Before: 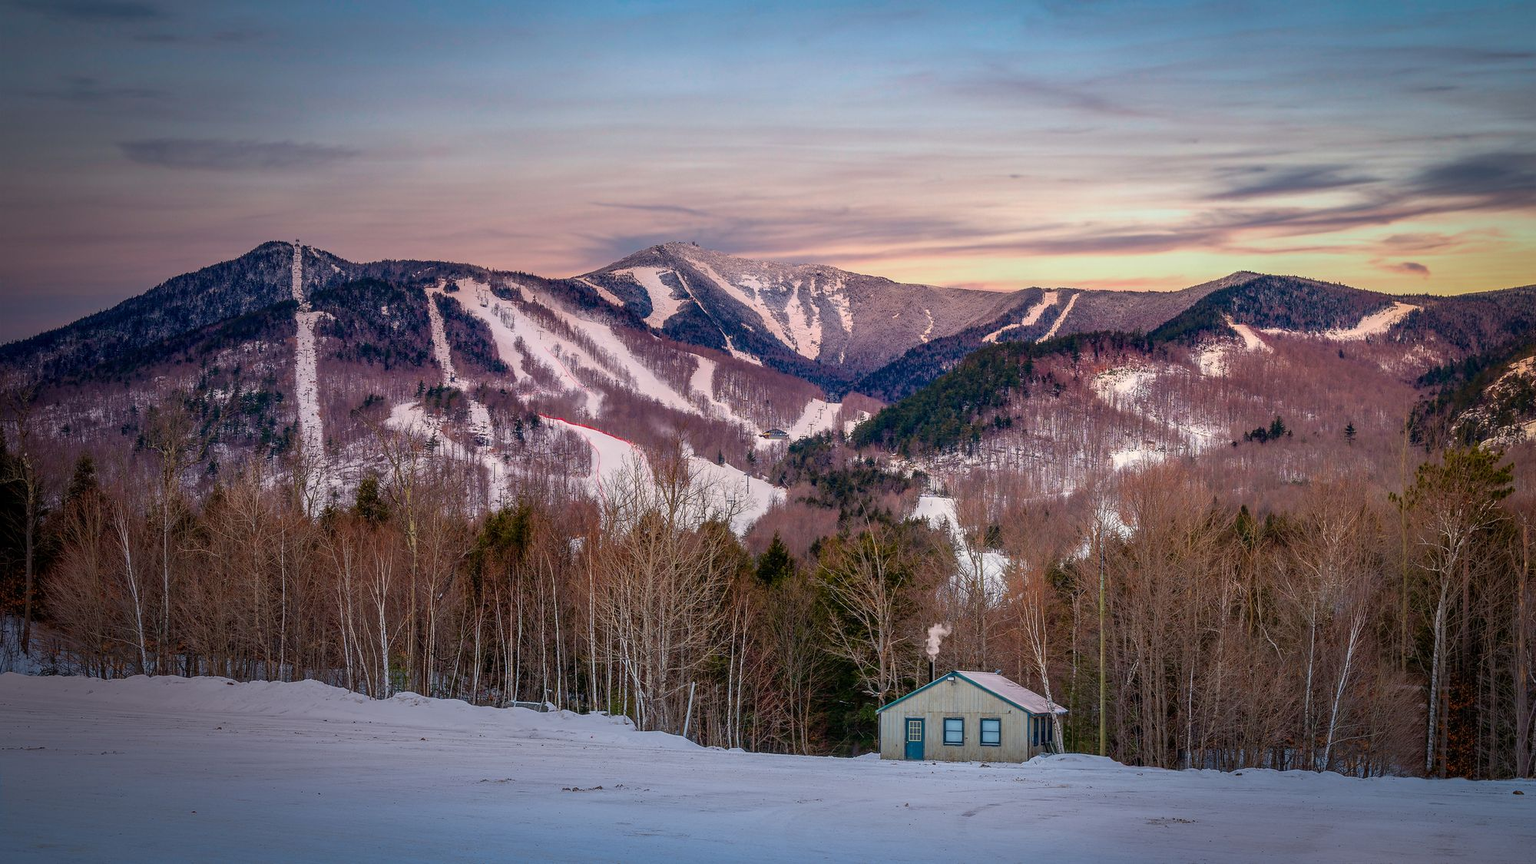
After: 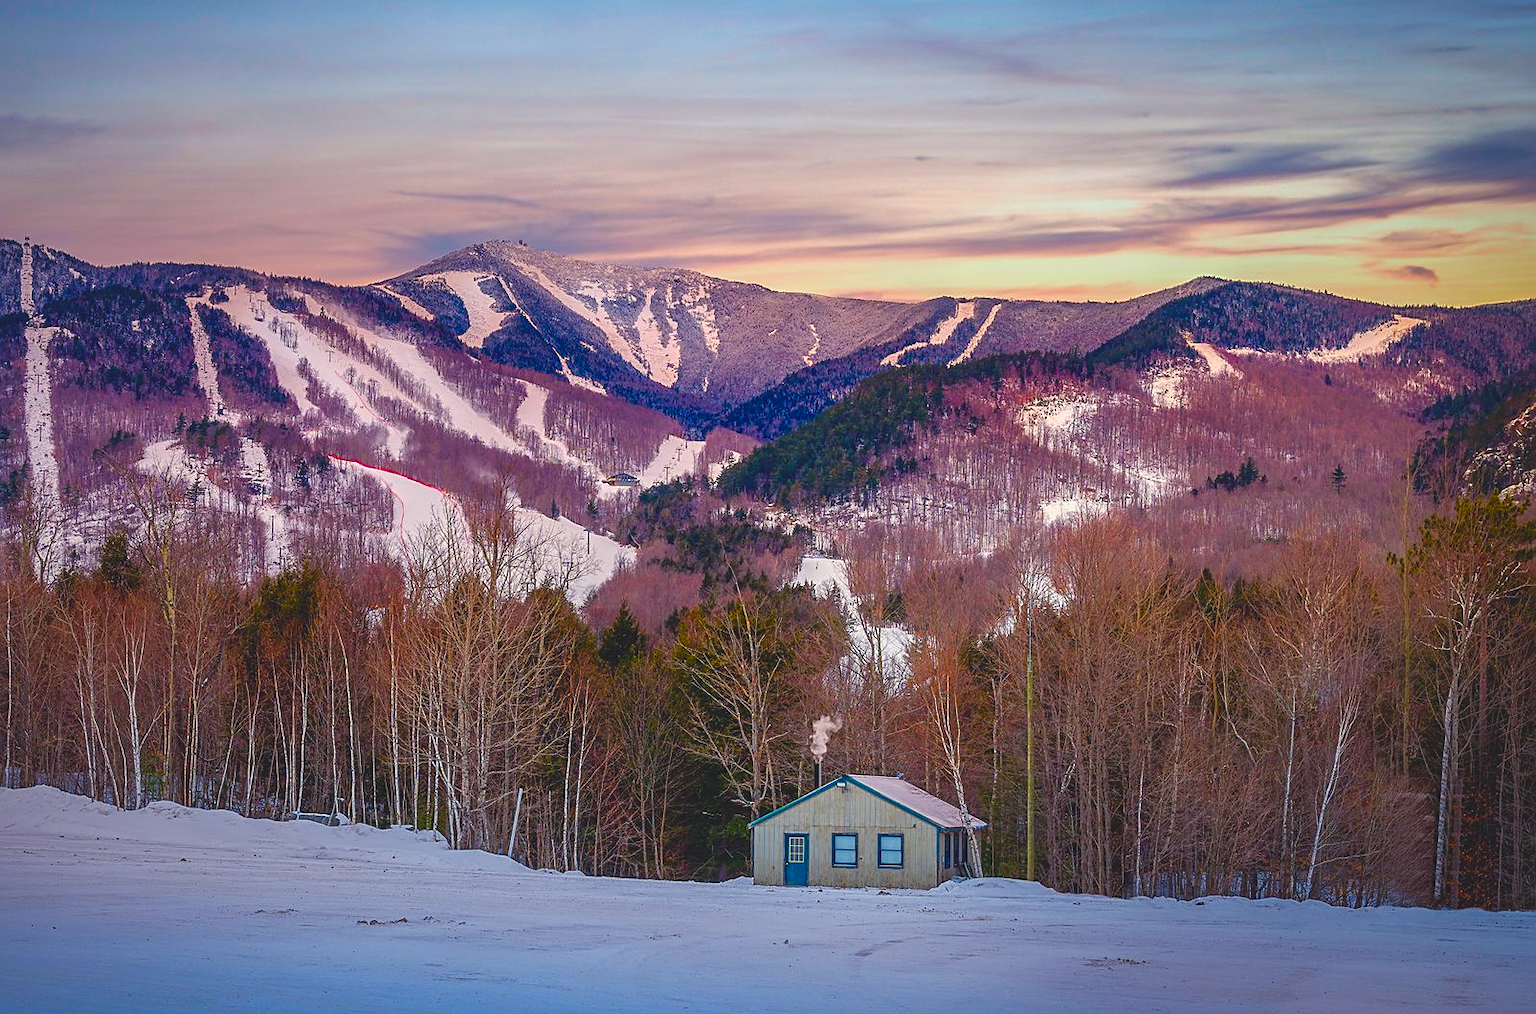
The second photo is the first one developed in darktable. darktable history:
crop and rotate: left 17.959%, top 5.771%, right 1.742%
sharpen: on, module defaults
color balance rgb: shadows lift › chroma 3%, shadows lift › hue 280.8°, power › hue 330°, highlights gain › chroma 3%, highlights gain › hue 75.6°, global offset › luminance 1.5%, perceptual saturation grading › global saturation 20%, perceptual saturation grading › highlights -25%, perceptual saturation grading › shadows 50%, global vibrance 30%
white balance: red 0.967, blue 1.049
